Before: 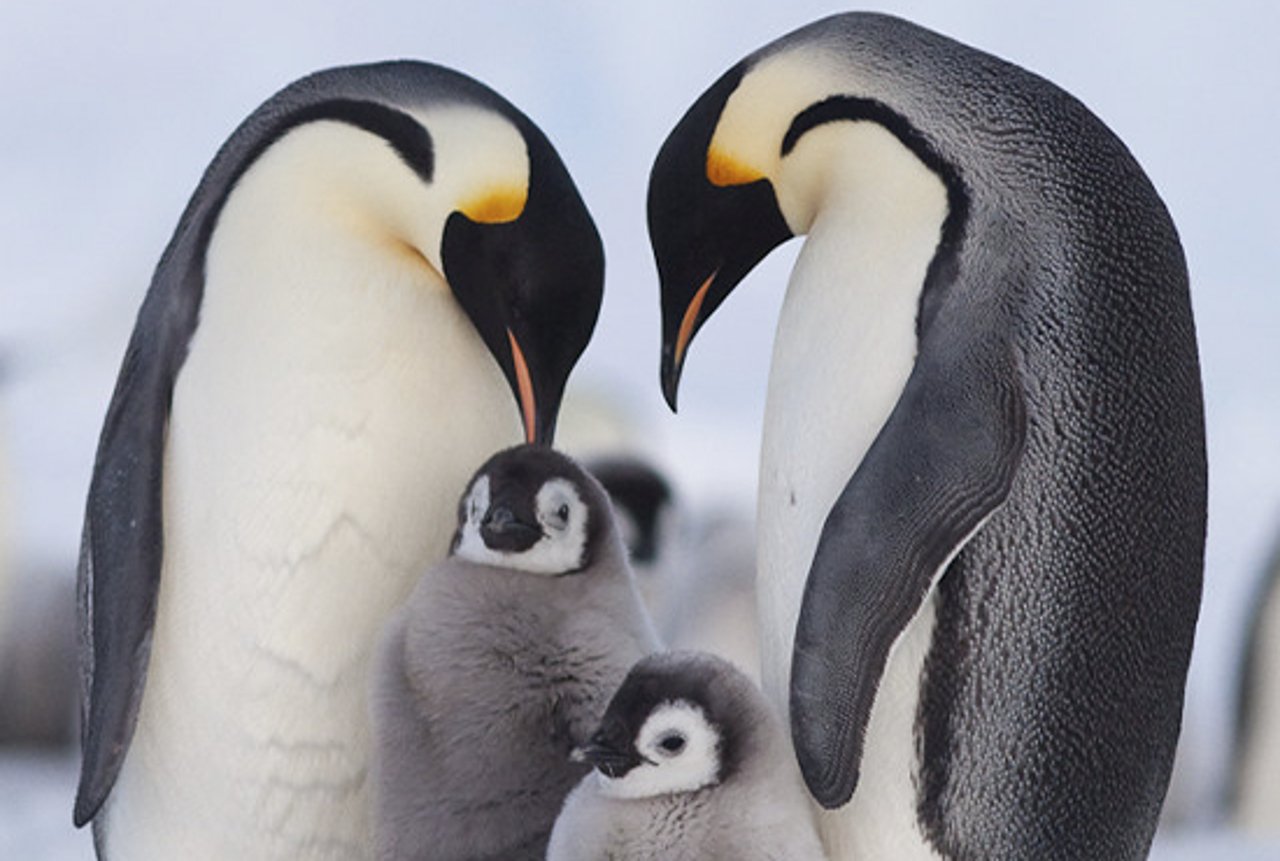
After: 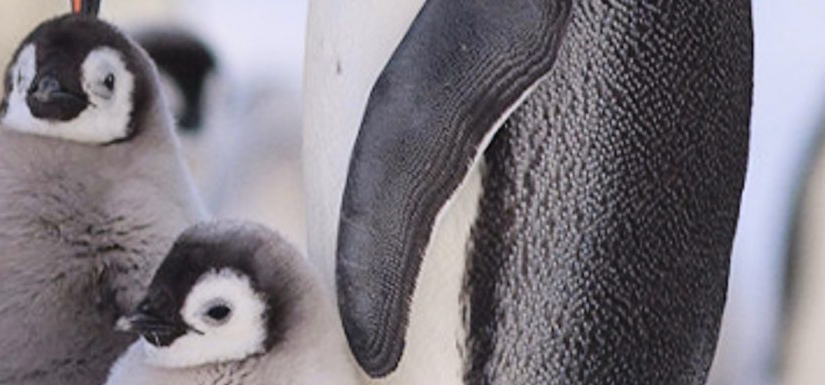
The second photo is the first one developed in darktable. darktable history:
crop and rotate: left 35.509%, top 50.238%, bottom 4.934%
white balance: red 1.009, blue 1.027
tone curve: curves: ch0 [(0, 0.021) (0.049, 0.044) (0.152, 0.14) (0.328, 0.377) (0.473, 0.543) (0.641, 0.705) (0.868, 0.887) (1, 0.969)]; ch1 [(0, 0) (0.322, 0.328) (0.43, 0.425) (0.474, 0.466) (0.502, 0.503) (0.522, 0.526) (0.564, 0.591) (0.602, 0.632) (0.677, 0.701) (0.859, 0.885) (1, 1)]; ch2 [(0, 0) (0.33, 0.301) (0.447, 0.44) (0.487, 0.496) (0.502, 0.516) (0.535, 0.554) (0.565, 0.598) (0.618, 0.629) (1, 1)], color space Lab, independent channels, preserve colors none
